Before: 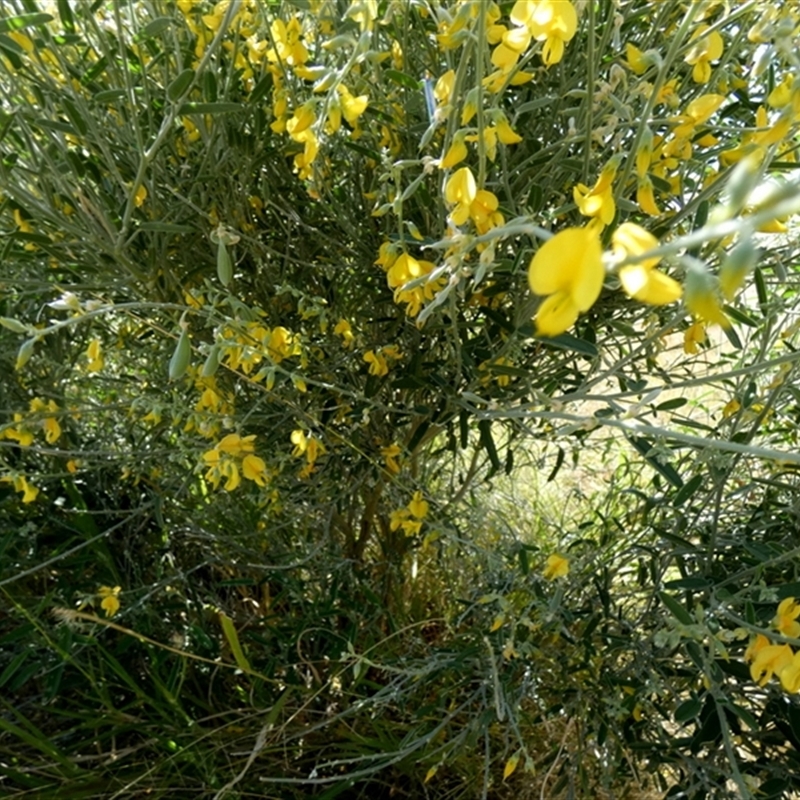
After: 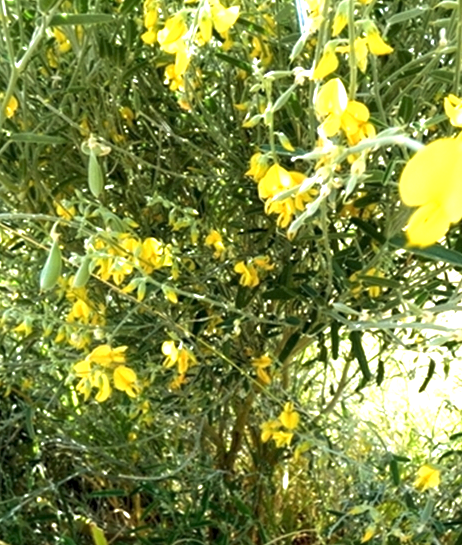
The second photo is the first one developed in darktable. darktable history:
crop: left 16.202%, top 11.208%, right 26.045%, bottom 20.557%
local contrast: highlights 100%, shadows 100%, detail 120%, midtone range 0.2
exposure: black level correction 0, exposure 1.5 EV, compensate exposure bias true, compensate highlight preservation false
velvia: strength 15%
levels: mode automatic
